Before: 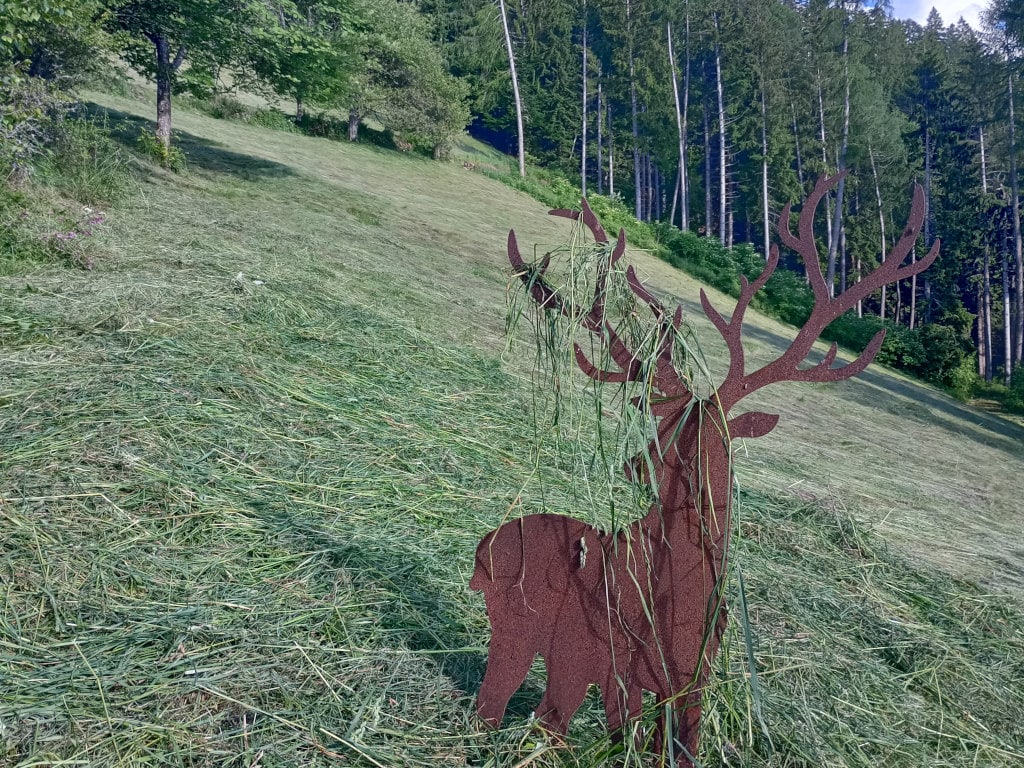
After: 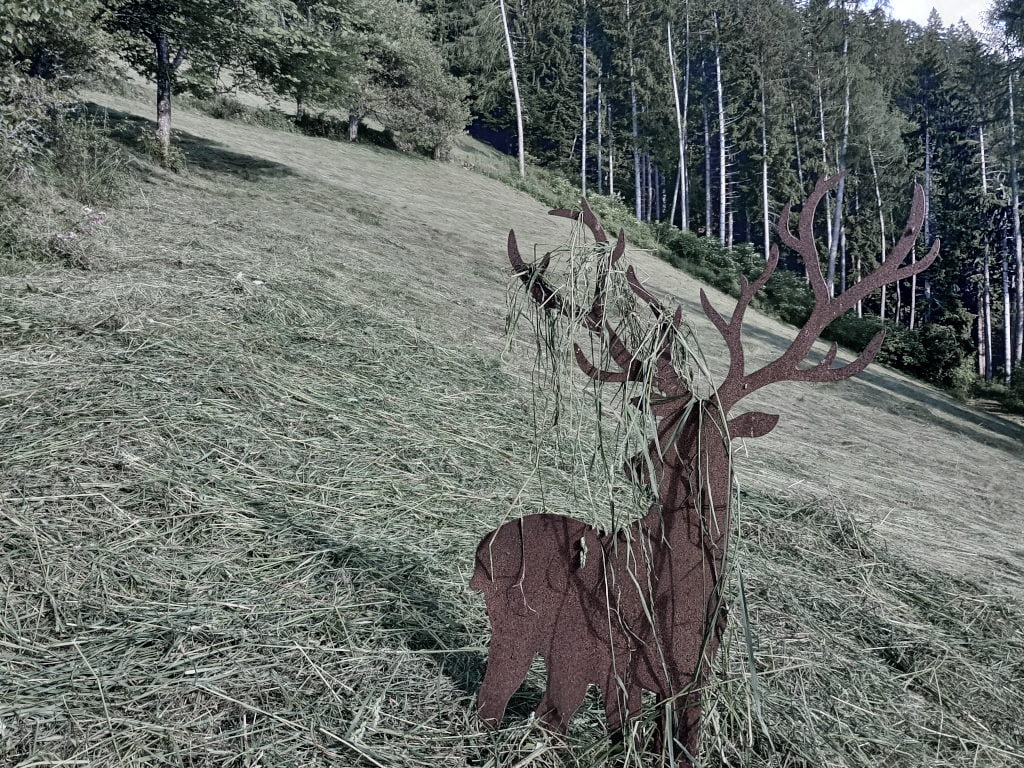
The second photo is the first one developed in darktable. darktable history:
filmic rgb: black relative exposure -8.07 EV, white relative exposure 3 EV, hardness 5.35, contrast 1.25
color zones: curves: ch0 [(0, 0.613) (0.01, 0.613) (0.245, 0.448) (0.498, 0.529) (0.642, 0.665) (0.879, 0.777) (0.99, 0.613)]; ch1 [(0, 0.272) (0.219, 0.127) (0.724, 0.346)]
shadows and highlights: low approximation 0.01, soften with gaussian
